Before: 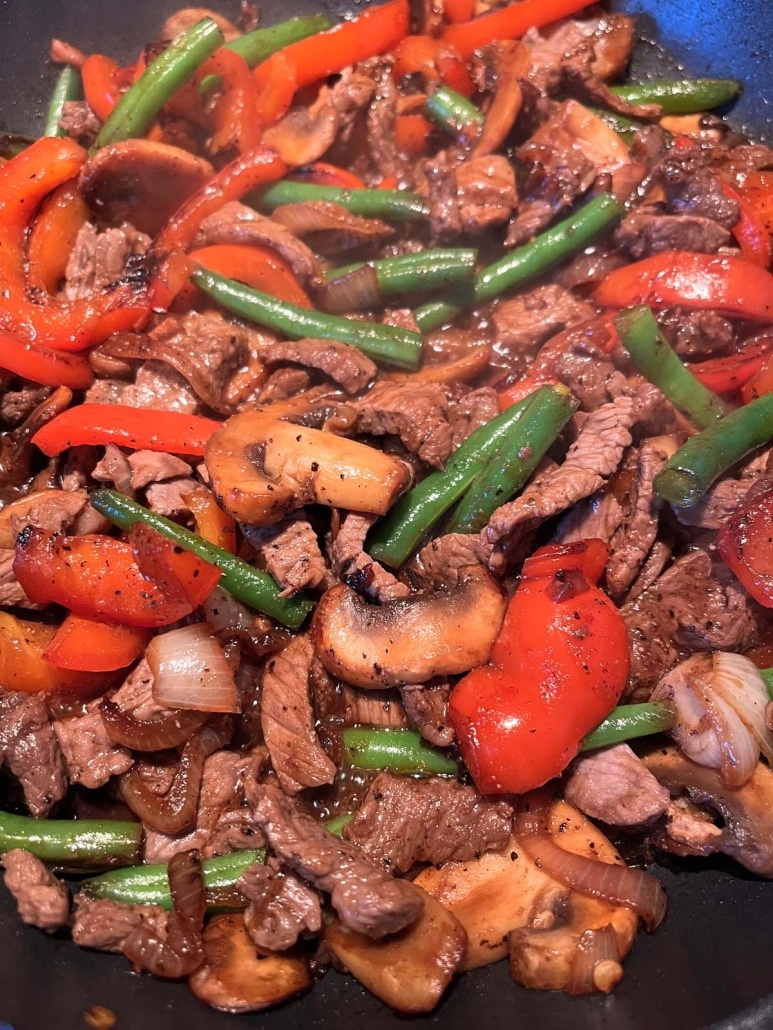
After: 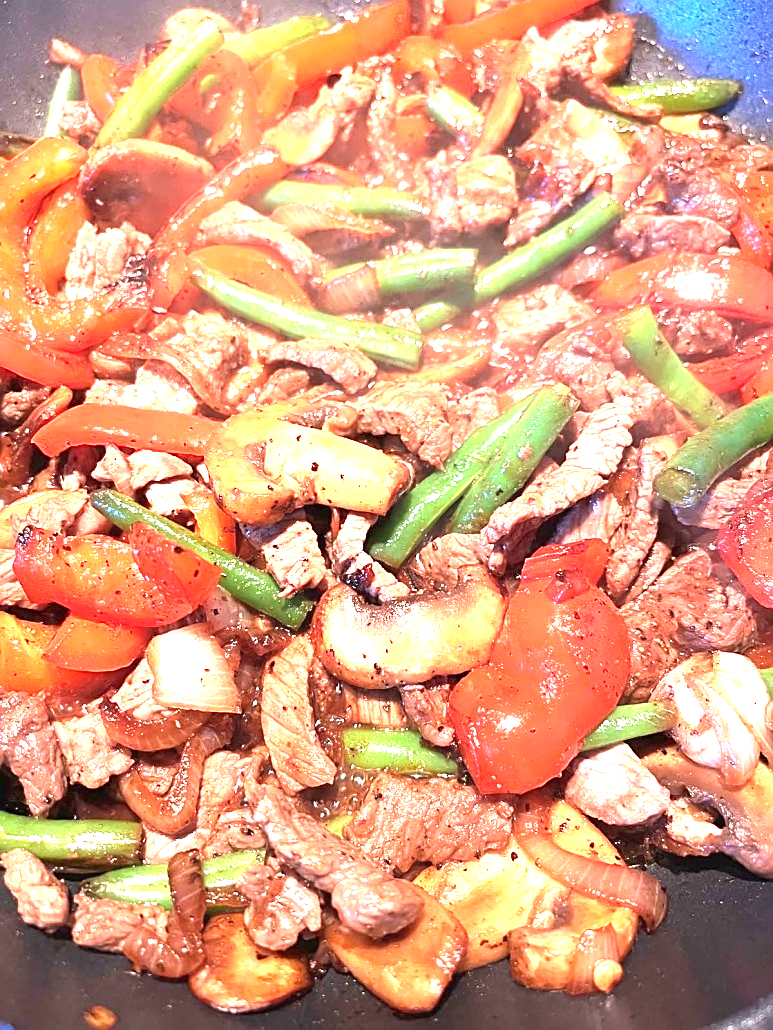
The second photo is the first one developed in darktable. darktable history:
tone equalizer: on, module defaults
exposure: exposure 2.25 EV, compensate highlight preservation false
sharpen: on, module defaults
contrast equalizer: octaves 7, y [[0.6 ×6], [0.55 ×6], [0 ×6], [0 ×6], [0 ×6]], mix -0.36
